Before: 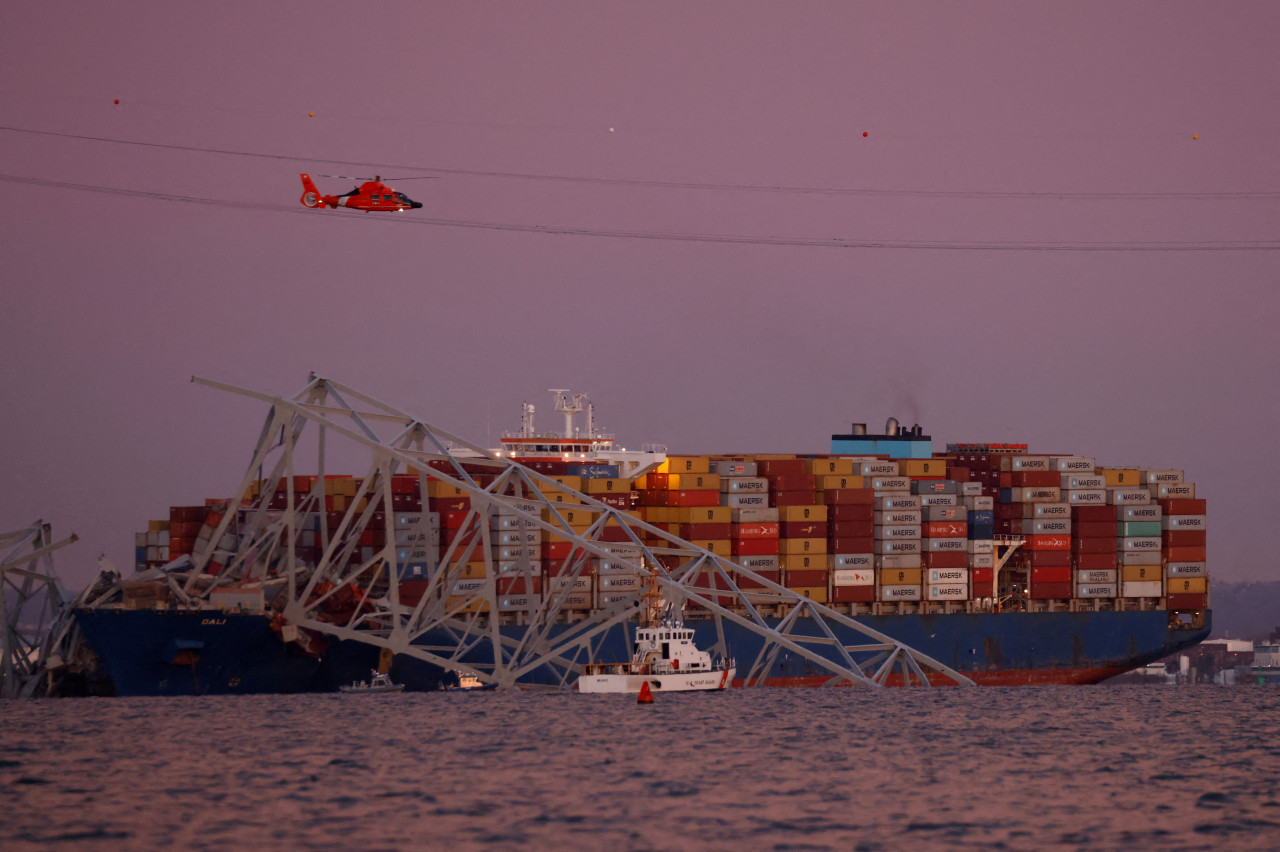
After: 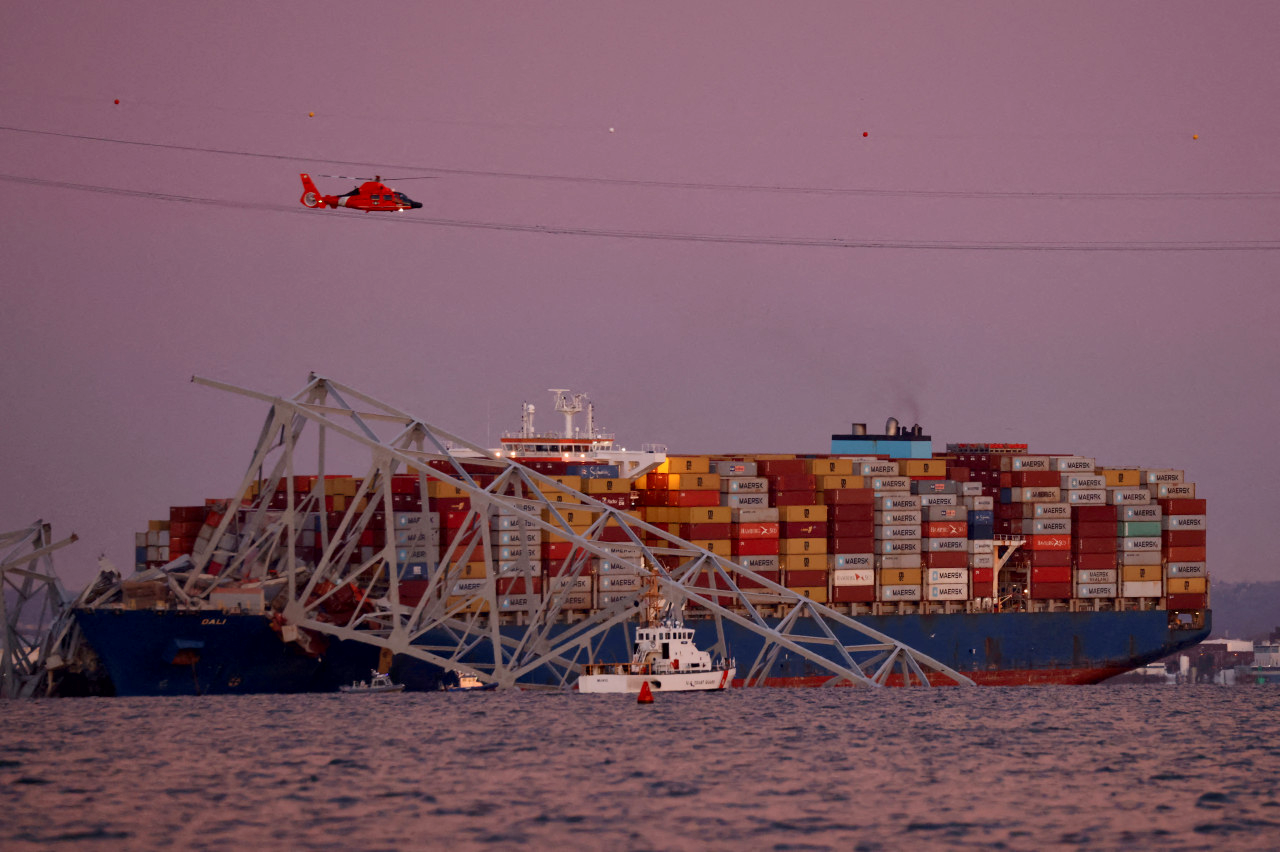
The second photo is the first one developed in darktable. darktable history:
local contrast: mode bilateral grid, contrast 19, coarseness 51, detail 131%, midtone range 0.2
levels: levels [0, 0.478, 1]
